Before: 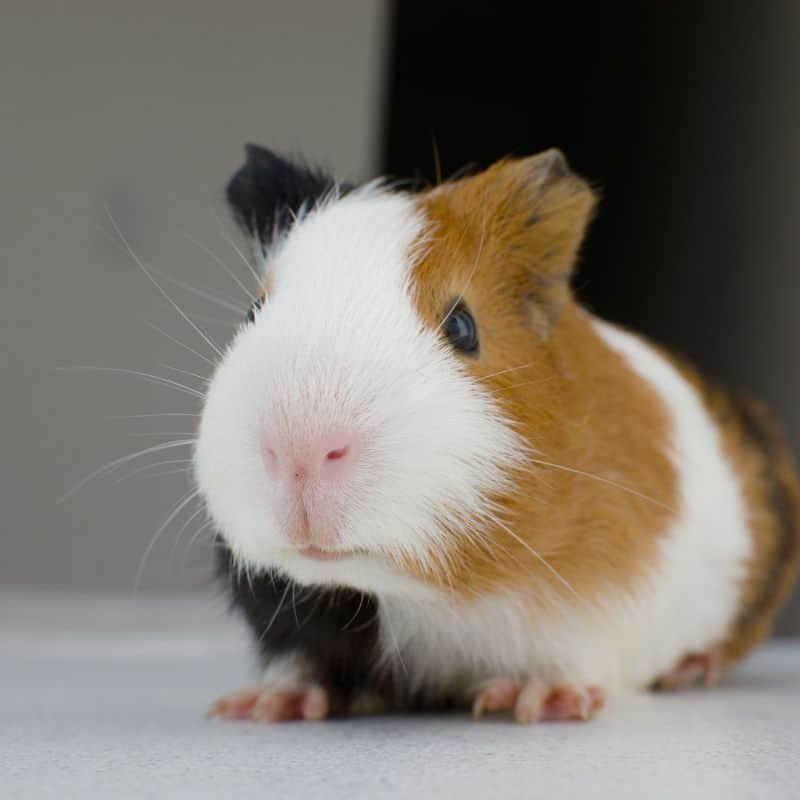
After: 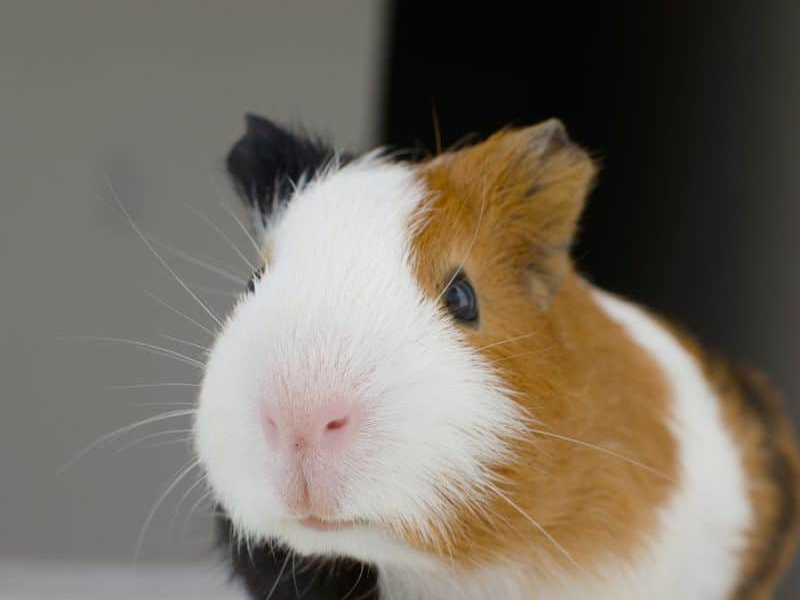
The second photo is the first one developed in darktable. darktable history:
exposure: compensate exposure bias true, compensate highlight preservation false
crop: top 3.857%, bottom 21.132%
